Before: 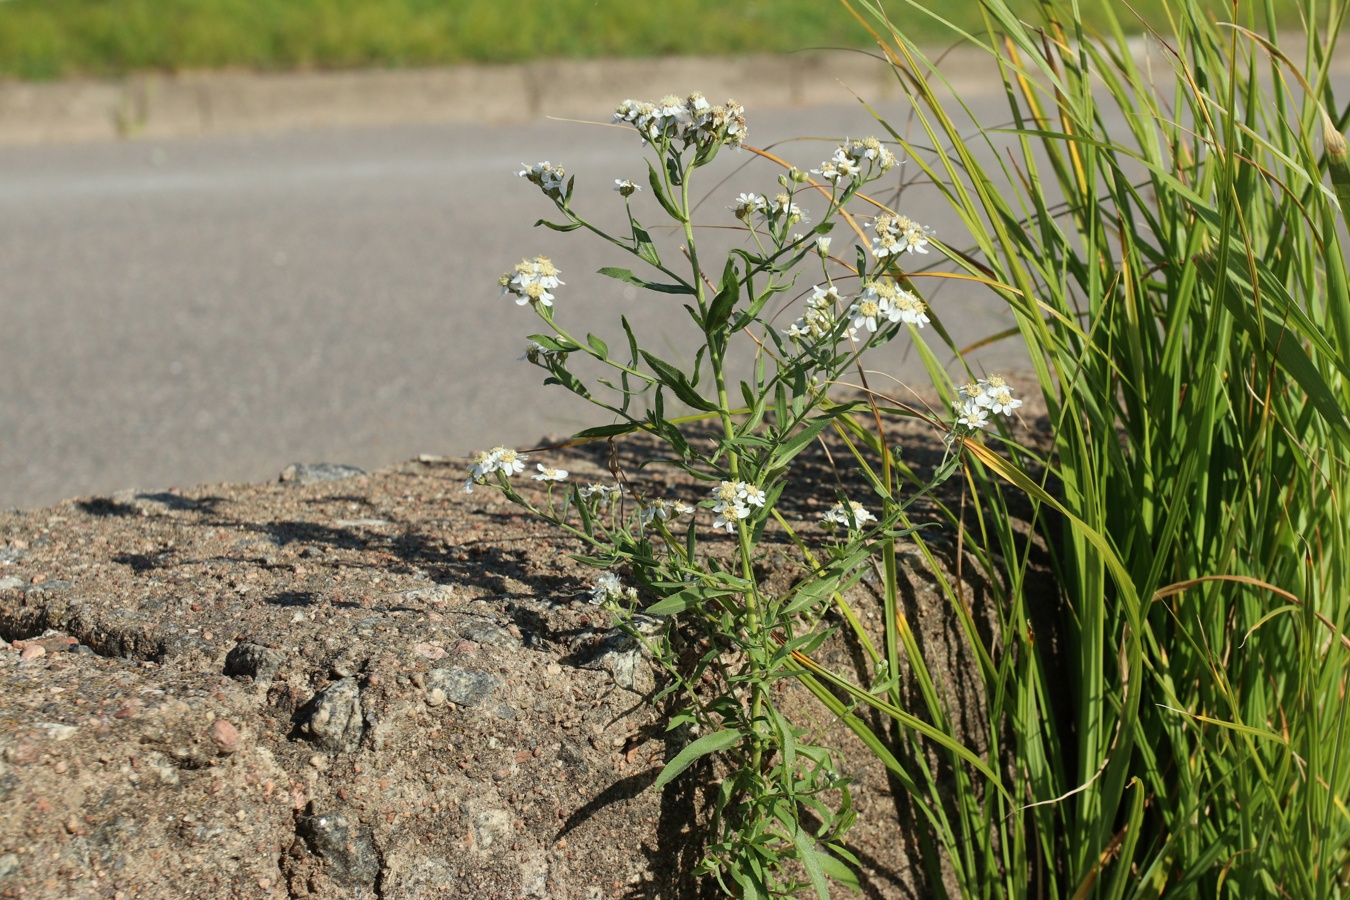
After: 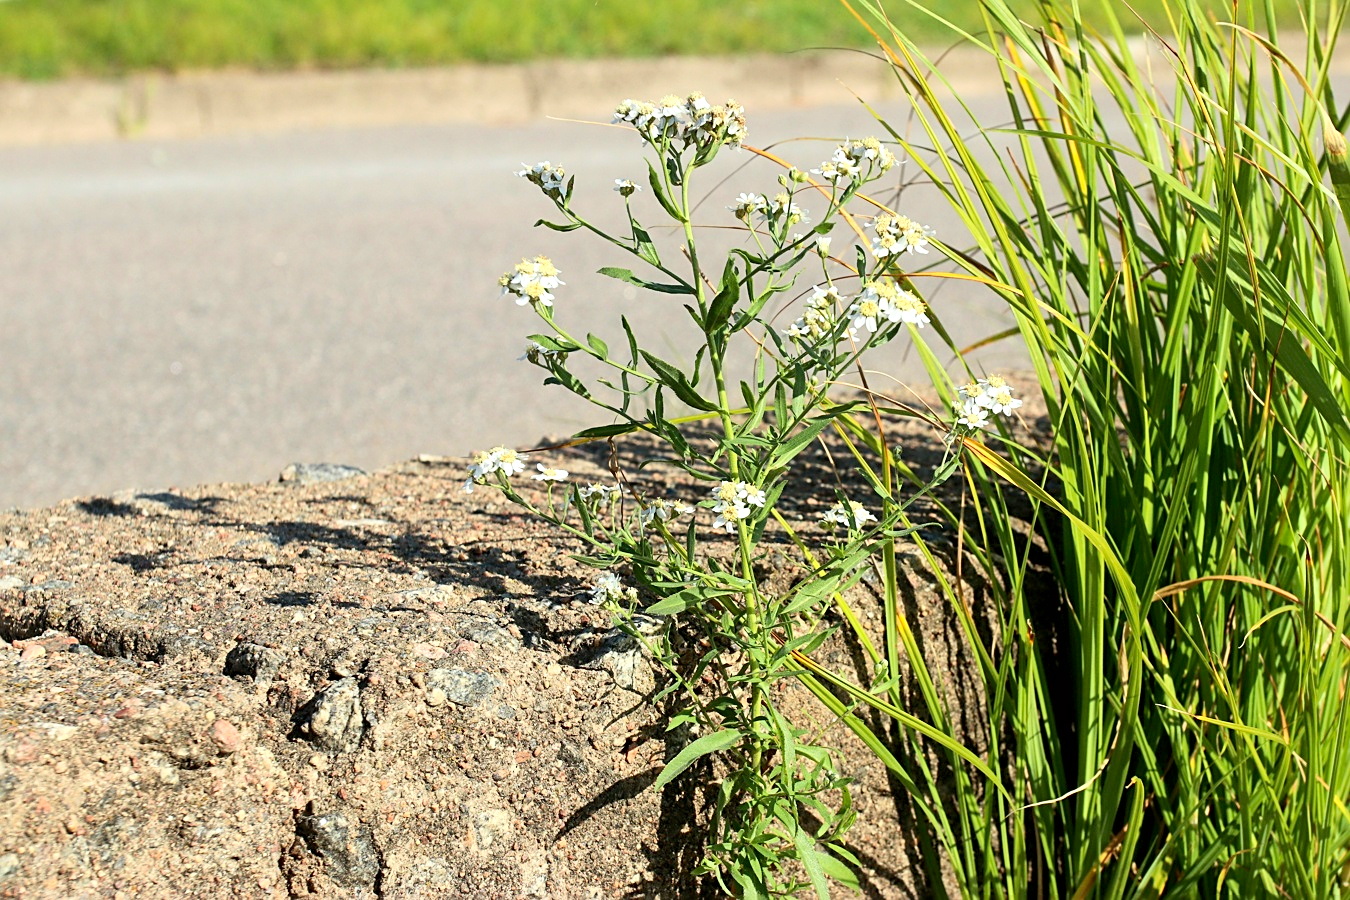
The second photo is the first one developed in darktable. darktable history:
sharpen: on, module defaults
exposure: black level correction 0.003, exposure 0.387 EV, compensate highlight preservation false
contrast brightness saturation: contrast 0.2, brightness 0.166, saturation 0.22
